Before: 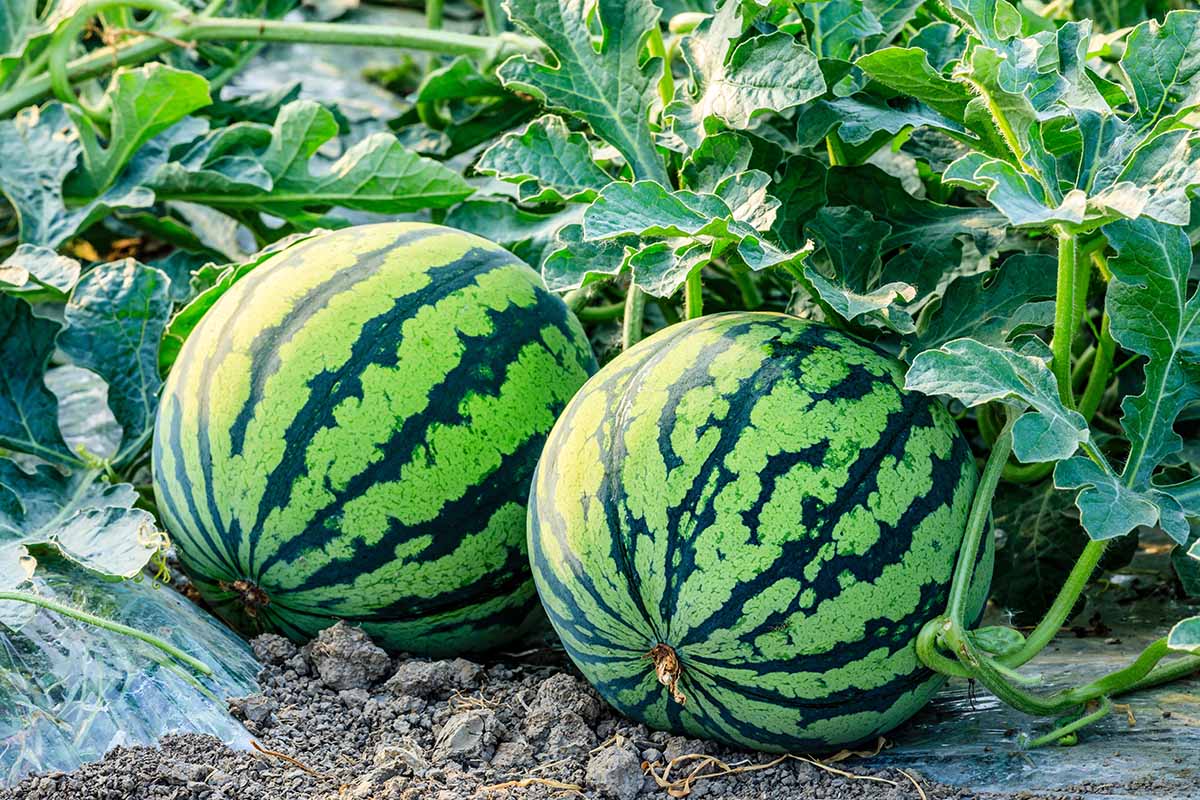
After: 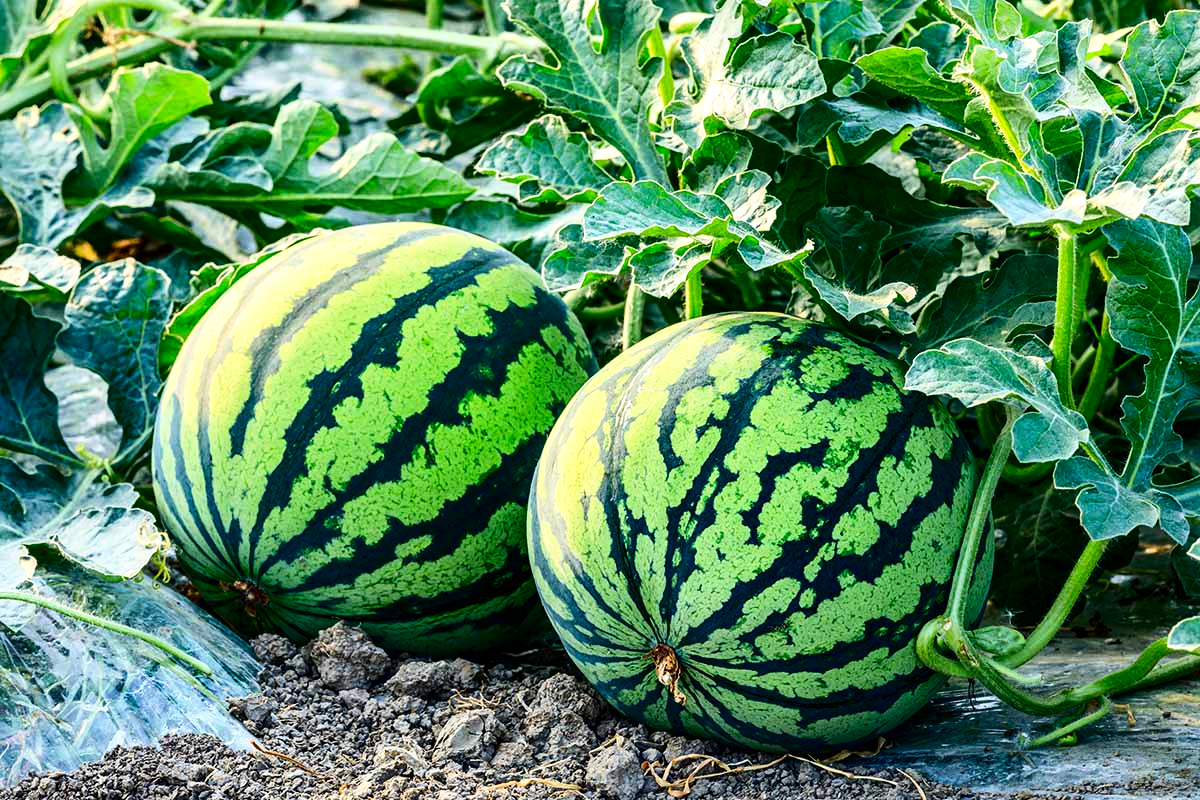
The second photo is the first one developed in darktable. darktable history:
exposure: exposure 0.21 EV, compensate highlight preservation false
contrast brightness saturation: contrast 0.205, brightness -0.112, saturation 0.104
